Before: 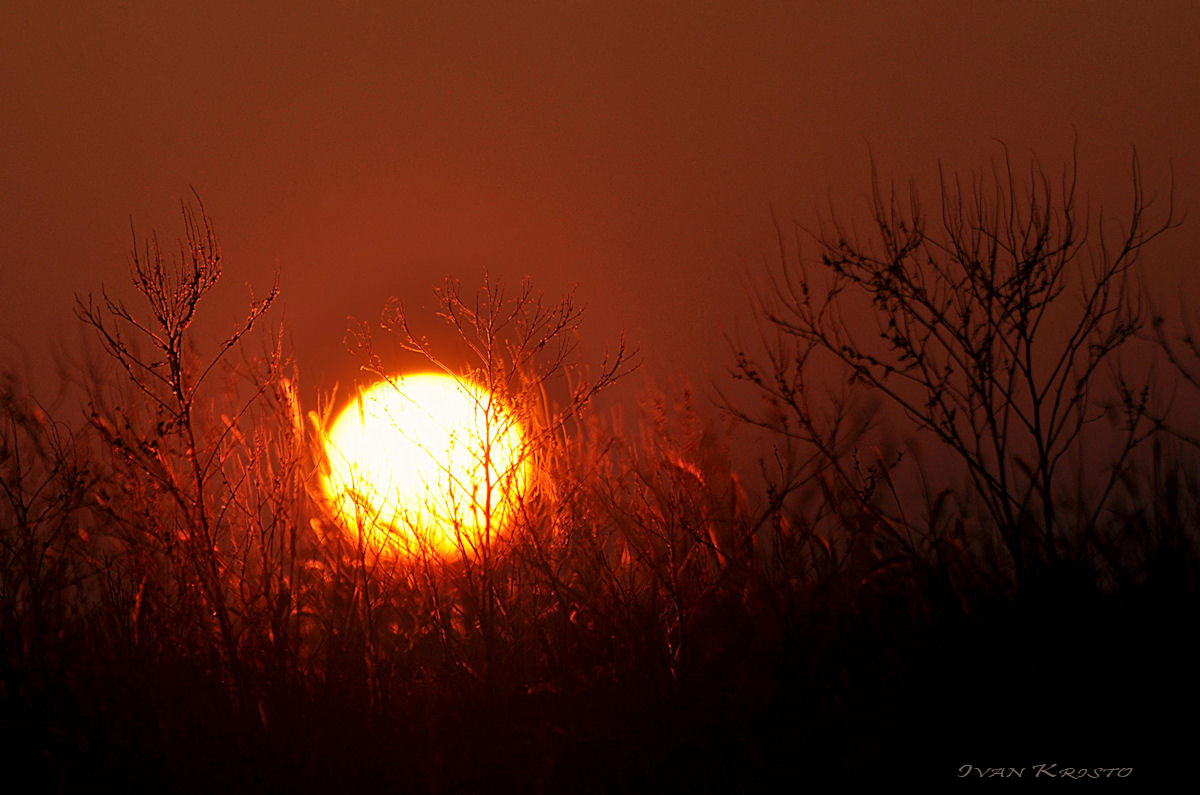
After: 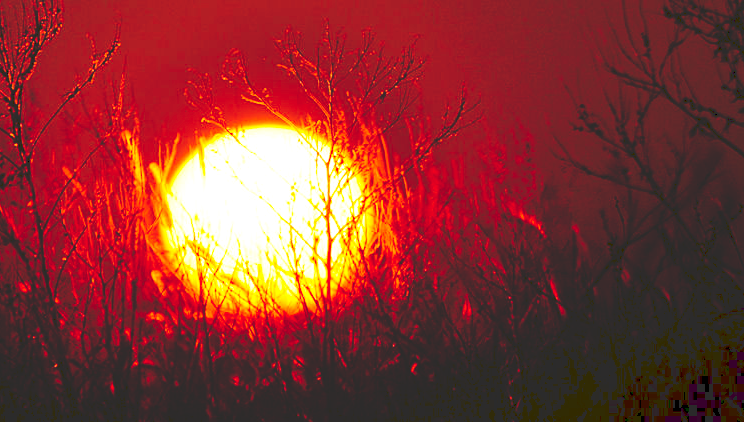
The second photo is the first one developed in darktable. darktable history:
color balance rgb: linear chroma grading › global chroma 3.45%, perceptual saturation grading › global saturation 11.24%, perceptual brilliance grading › global brilliance 3.04%, global vibrance 2.8%
tone curve: curves: ch0 [(0, 0) (0.003, 0.172) (0.011, 0.177) (0.025, 0.177) (0.044, 0.177) (0.069, 0.178) (0.1, 0.181) (0.136, 0.19) (0.177, 0.208) (0.224, 0.226) (0.277, 0.274) (0.335, 0.338) (0.399, 0.43) (0.468, 0.535) (0.543, 0.635) (0.623, 0.726) (0.709, 0.815) (0.801, 0.882) (0.898, 0.936) (1, 1)], preserve colors none
crop: left 13.312%, top 31.28%, right 24.627%, bottom 15.582%
exposure: exposure 0.128 EV, compensate highlight preservation false
